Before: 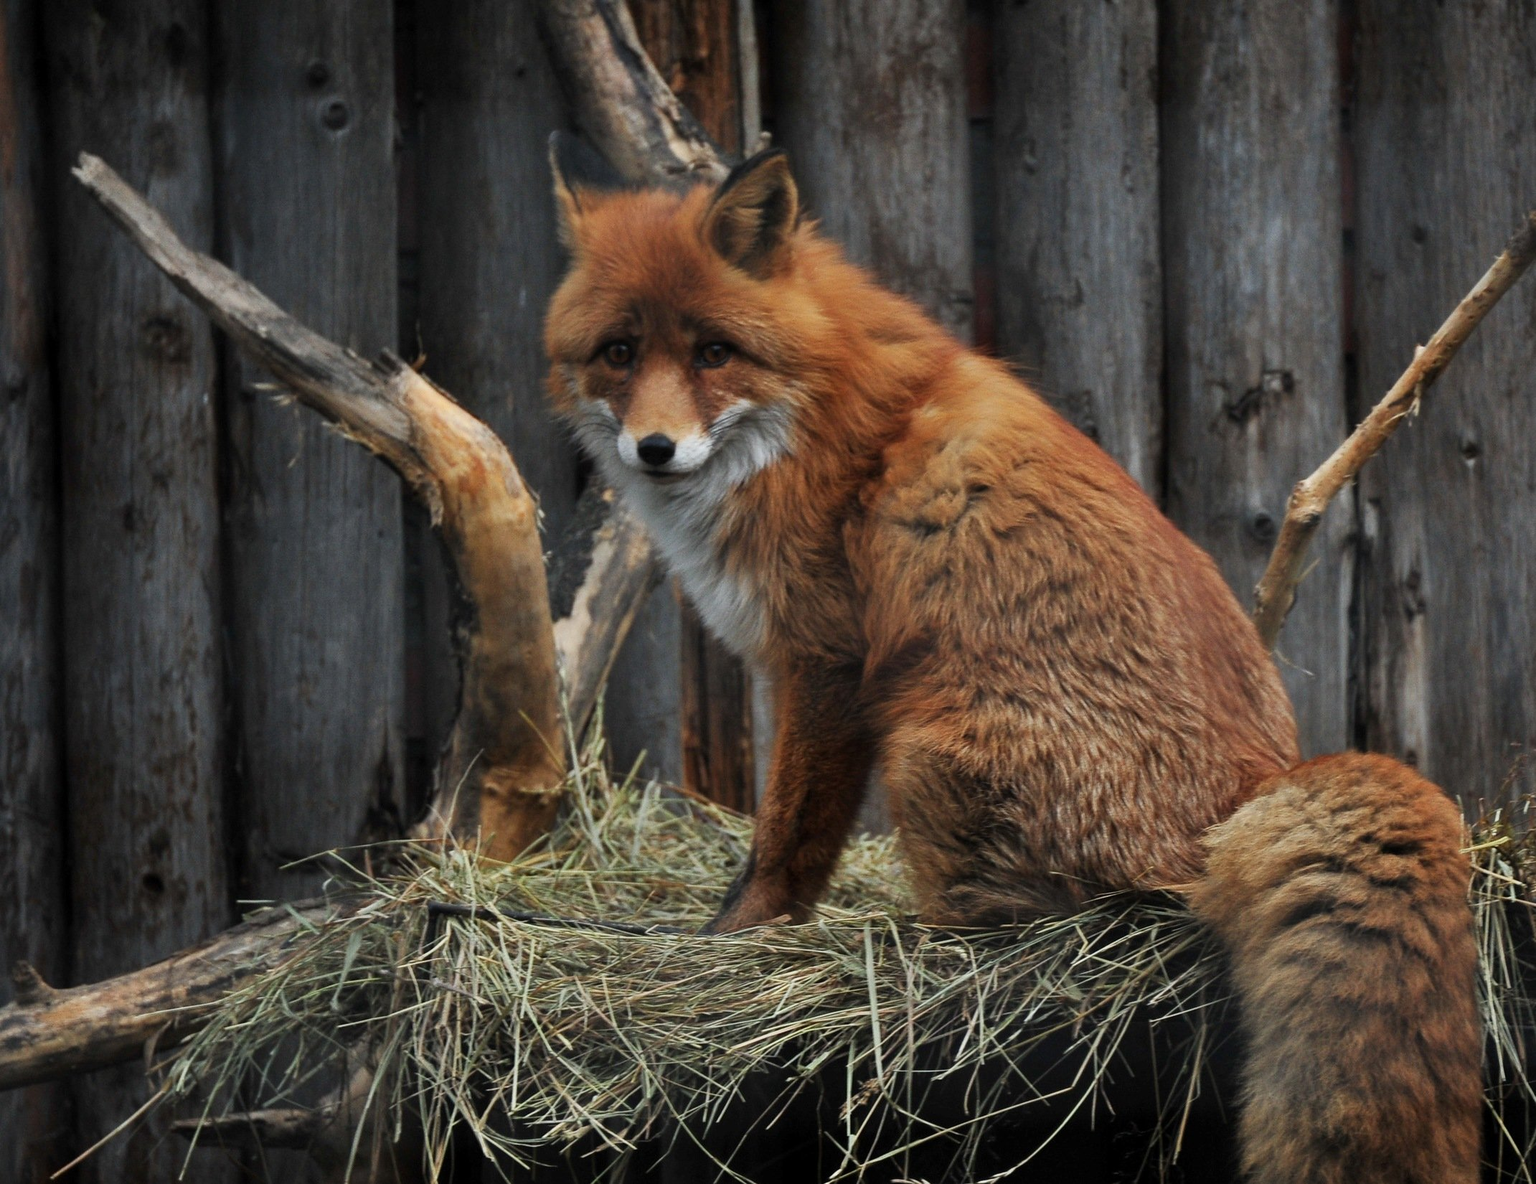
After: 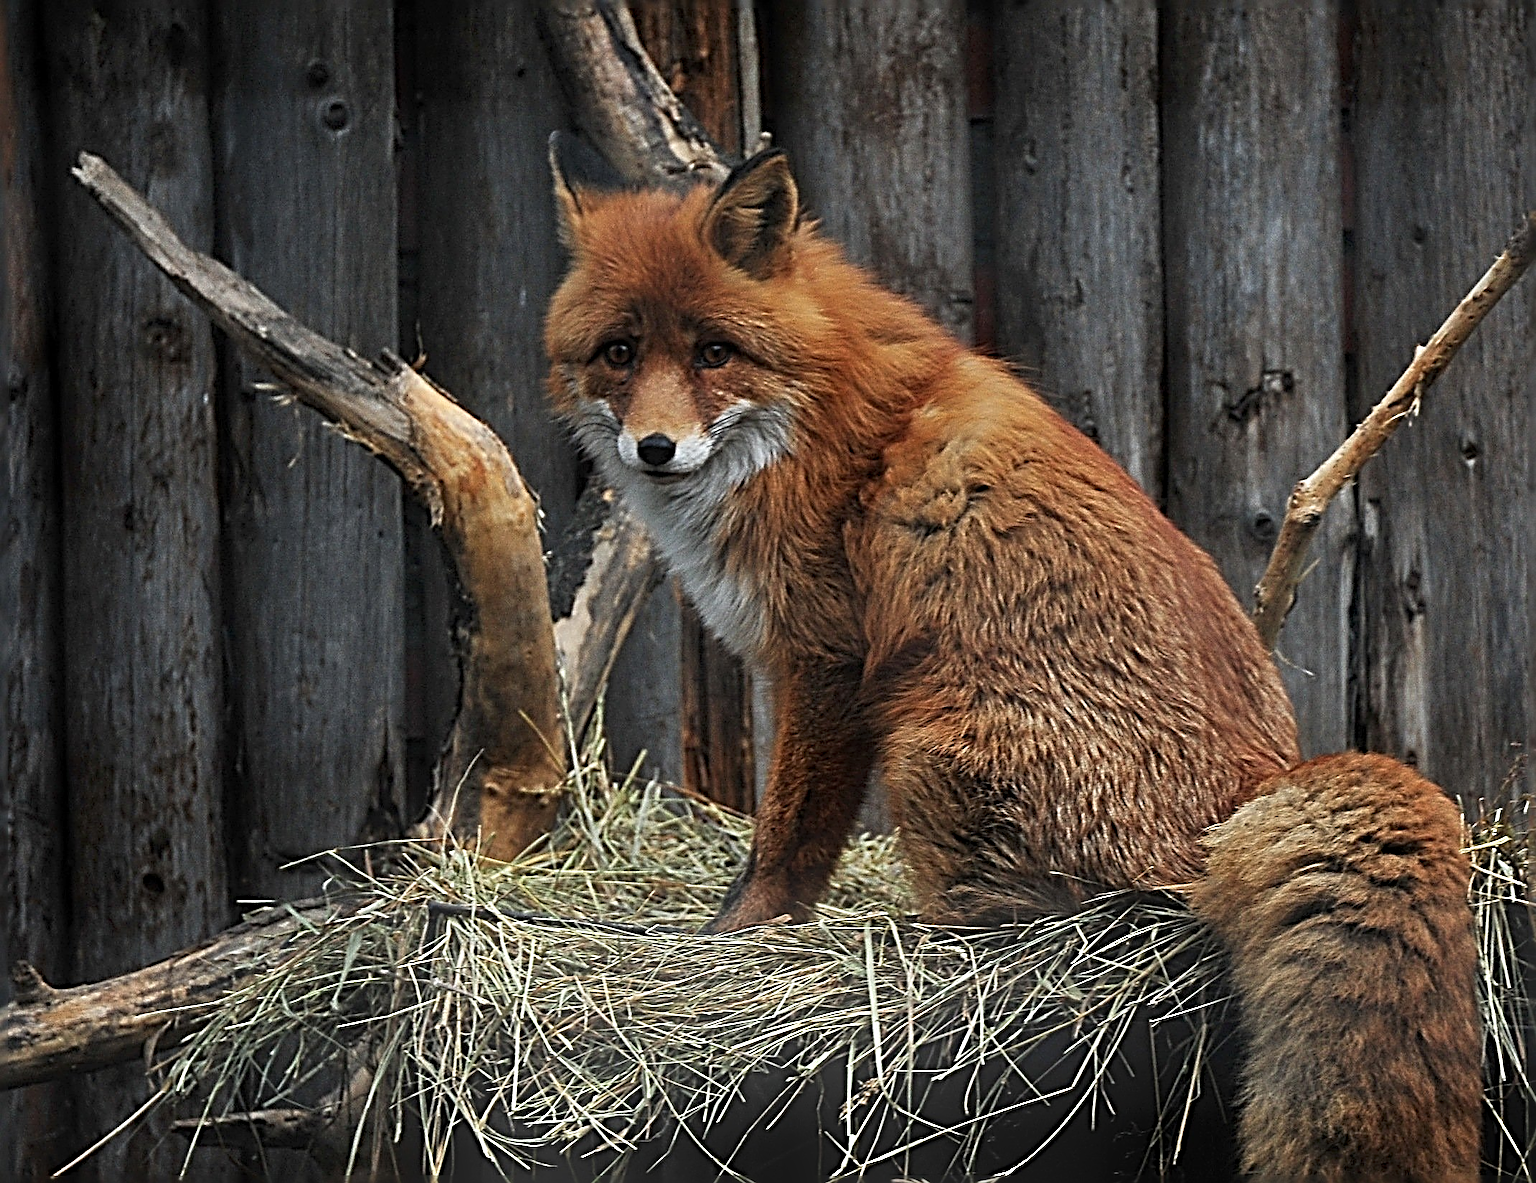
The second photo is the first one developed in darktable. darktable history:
bloom: size 16%, threshold 98%, strength 20%
sharpen: radius 4.001, amount 2
